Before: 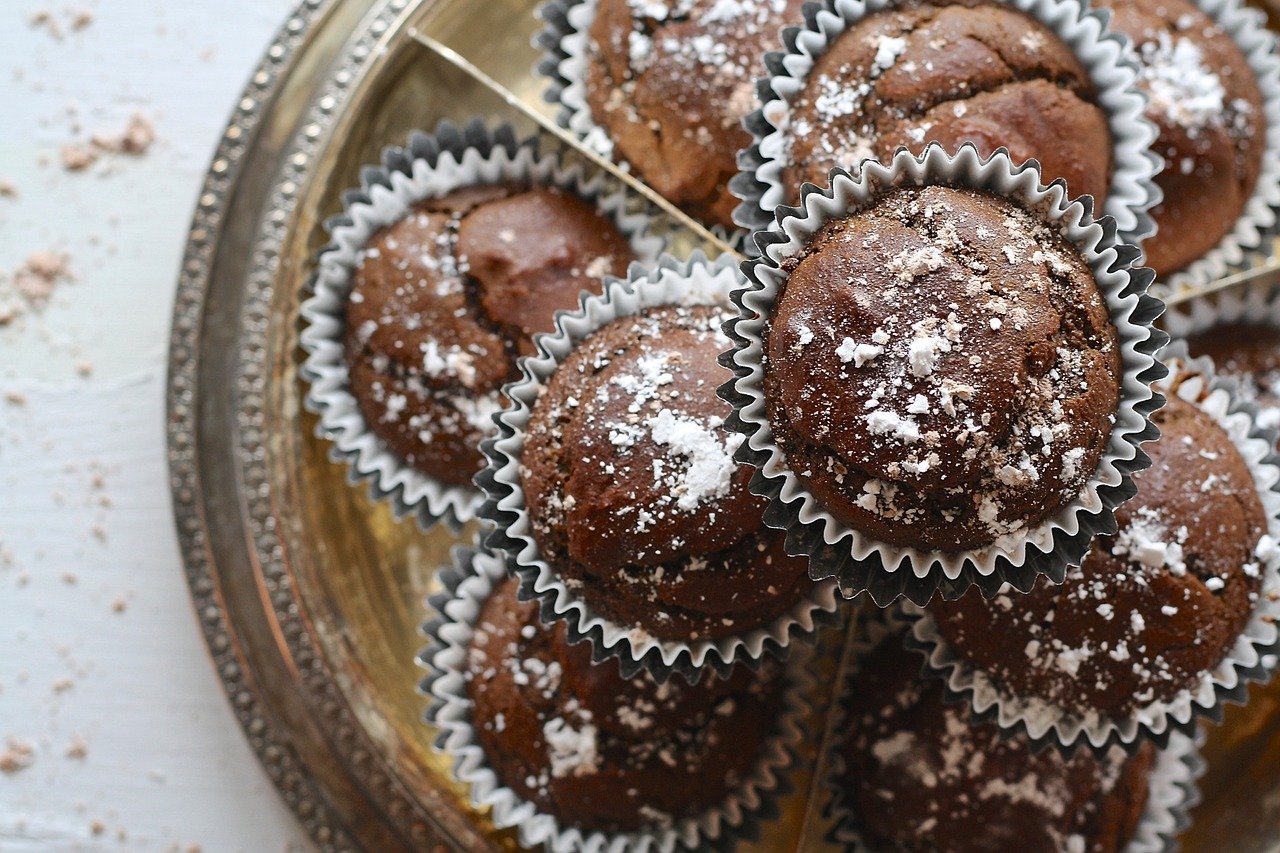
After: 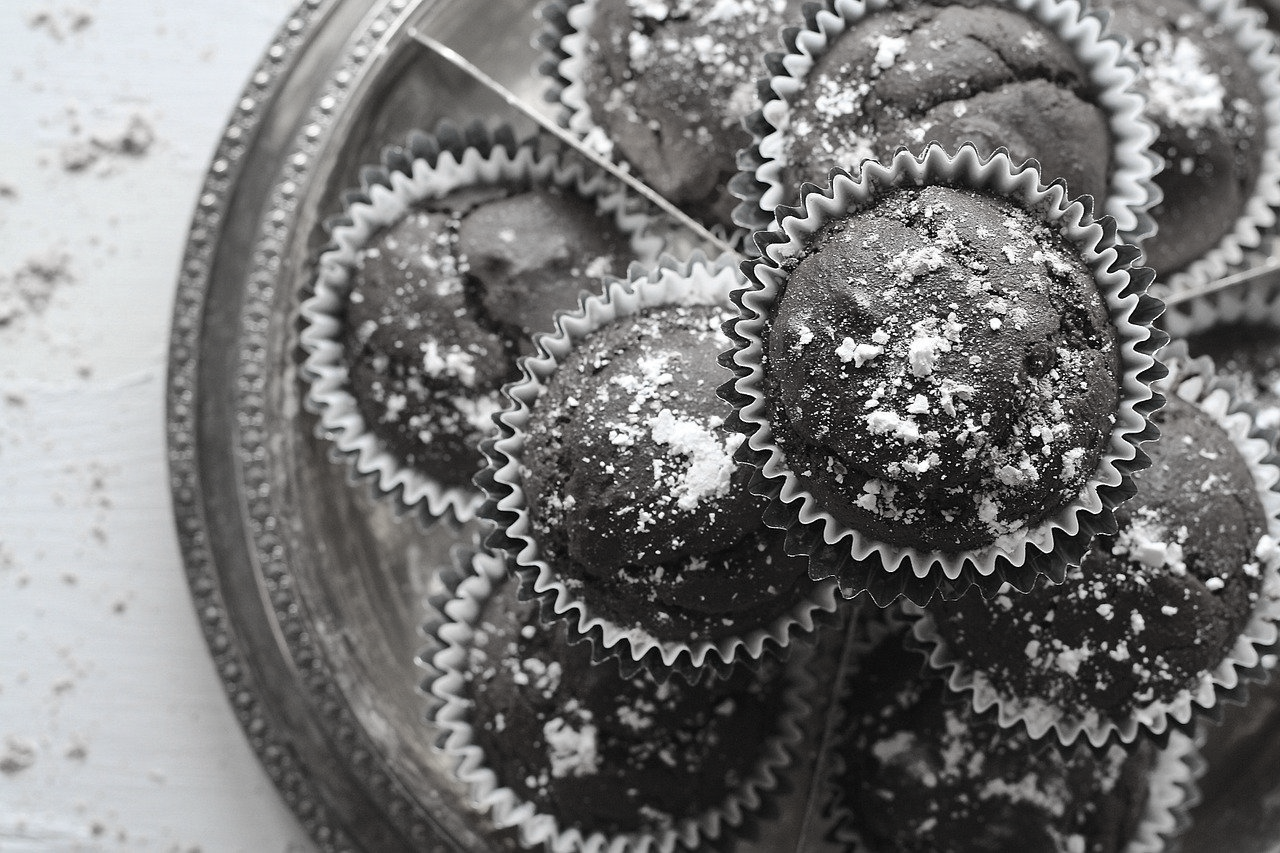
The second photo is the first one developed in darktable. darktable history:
color zones: curves: ch1 [(0.238, 0.163) (0.476, 0.2) (0.733, 0.322) (0.848, 0.134)], mix 33.06%
